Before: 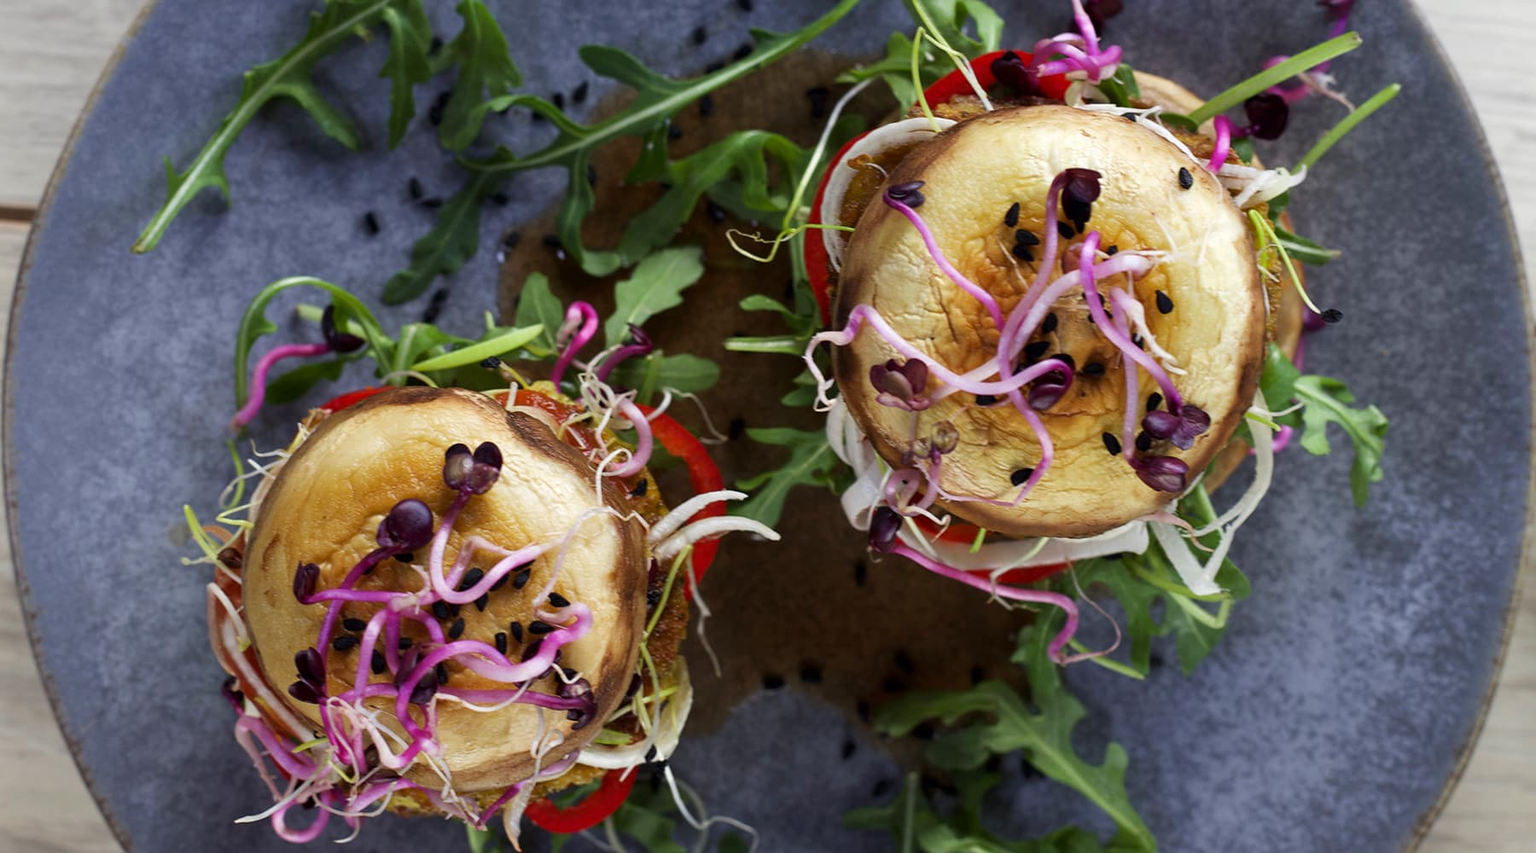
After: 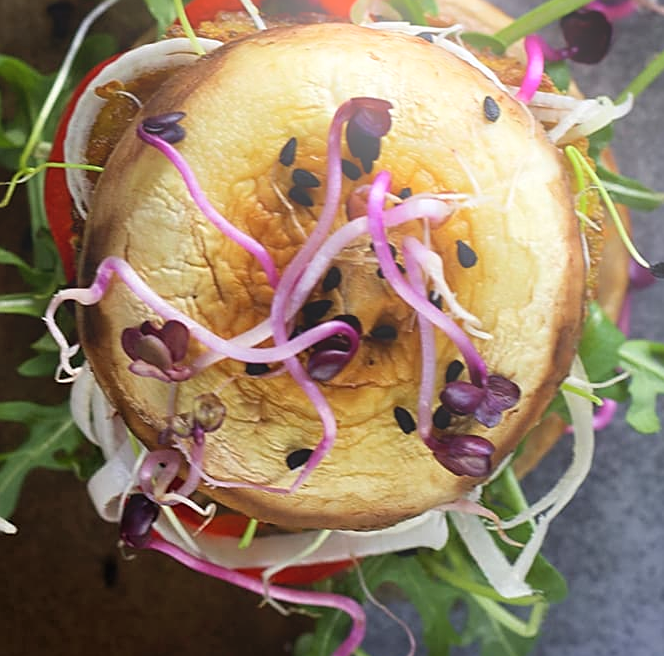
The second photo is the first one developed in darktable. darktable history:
bloom: on, module defaults
sharpen: on, module defaults
crop and rotate: left 49.936%, top 10.094%, right 13.136%, bottom 24.256%
